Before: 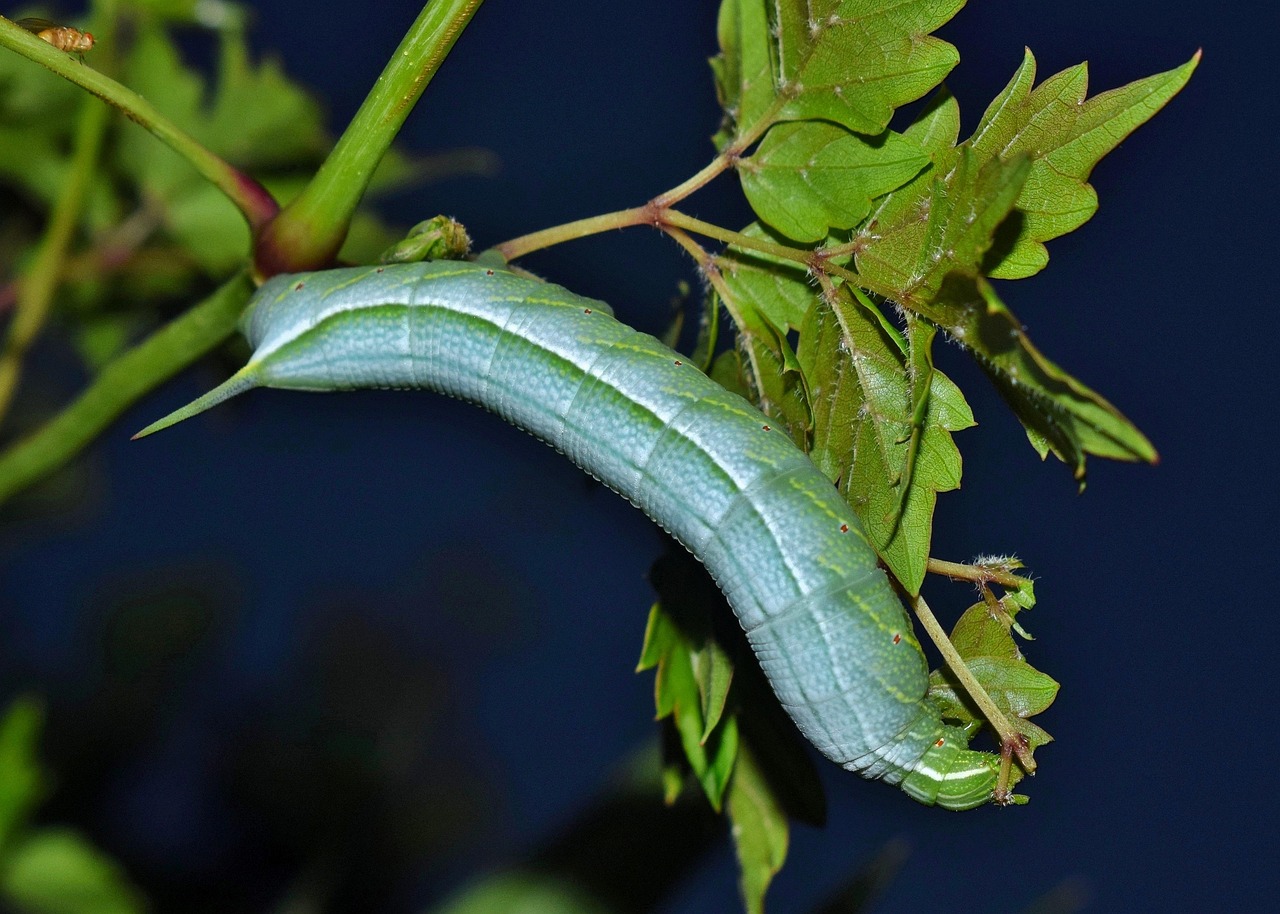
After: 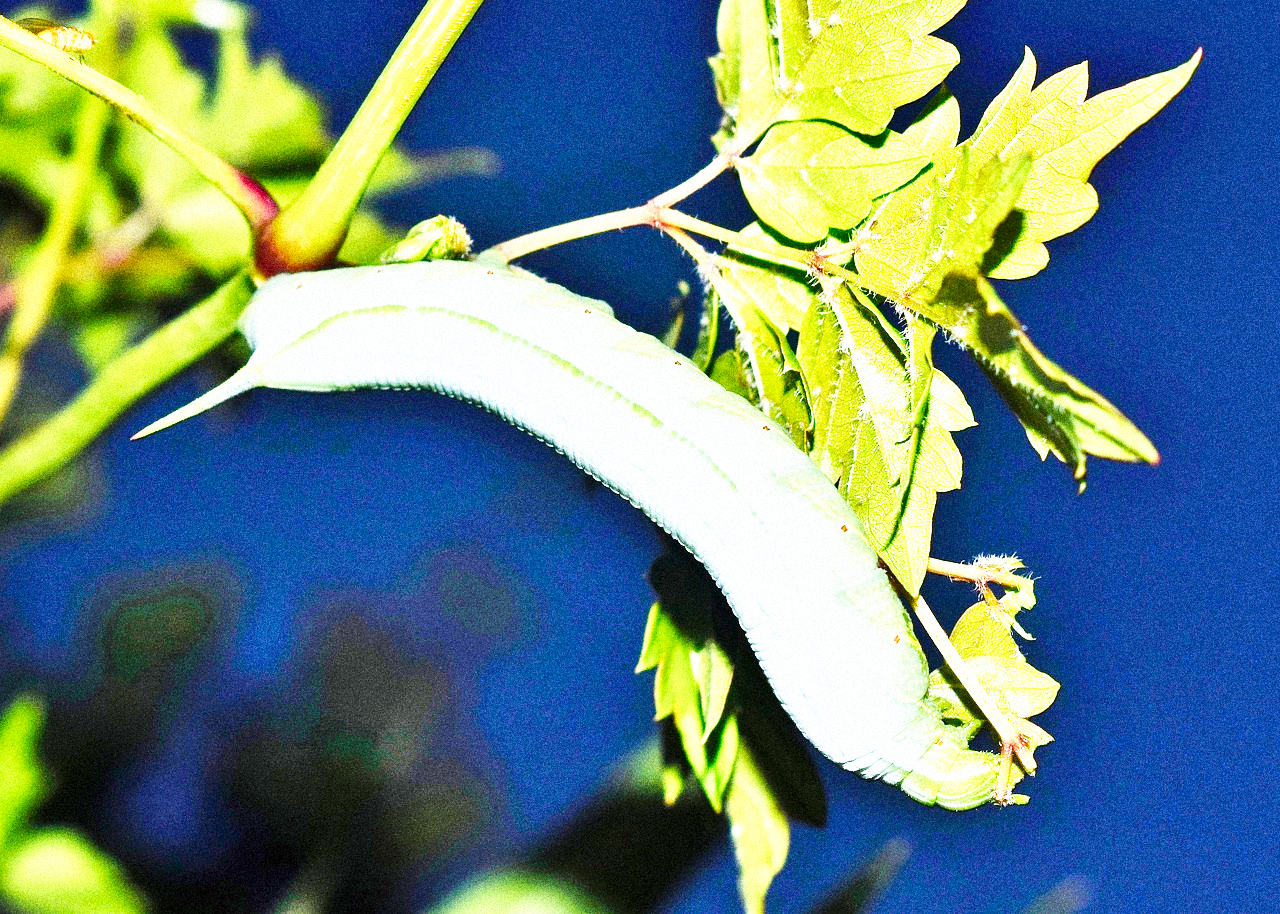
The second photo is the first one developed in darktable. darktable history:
shadows and highlights: low approximation 0.01, soften with gaussian
base curve: curves: ch0 [(0, 0) (0.007, 0.004) (0.027, 0.03) (0.046, 0.07) (0.207, 0.54) (0.442, 0.872) (0.673, 0.972) (1, 1)], preserve colors none
grain: coarseness 14.49 ISO, strength 48.04%, mid-tones bias 35%
exposure: black level correction 0, exposure 1.9 EV, compensate highlight preservation false
